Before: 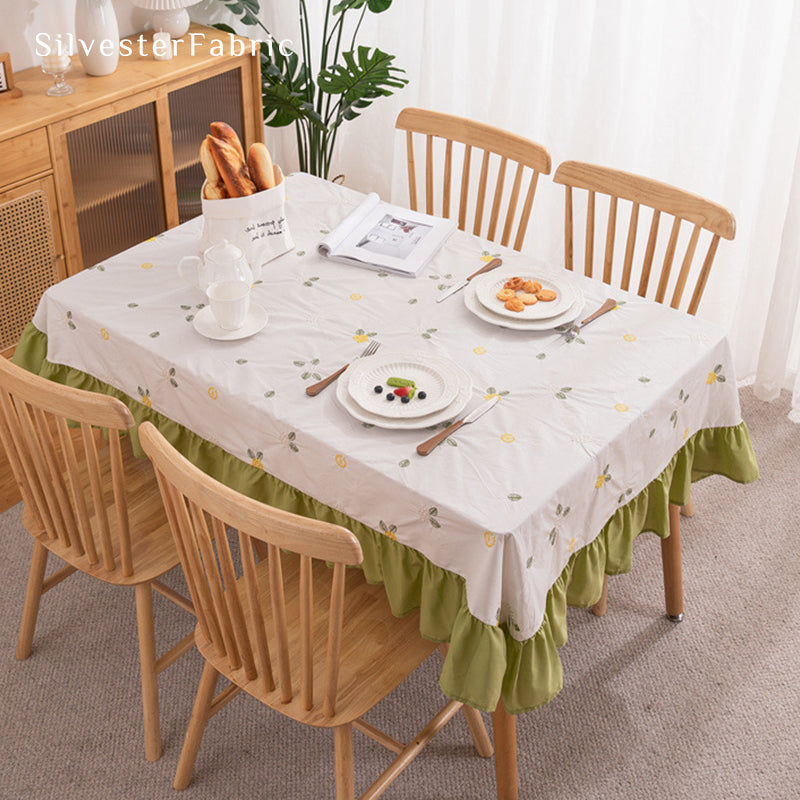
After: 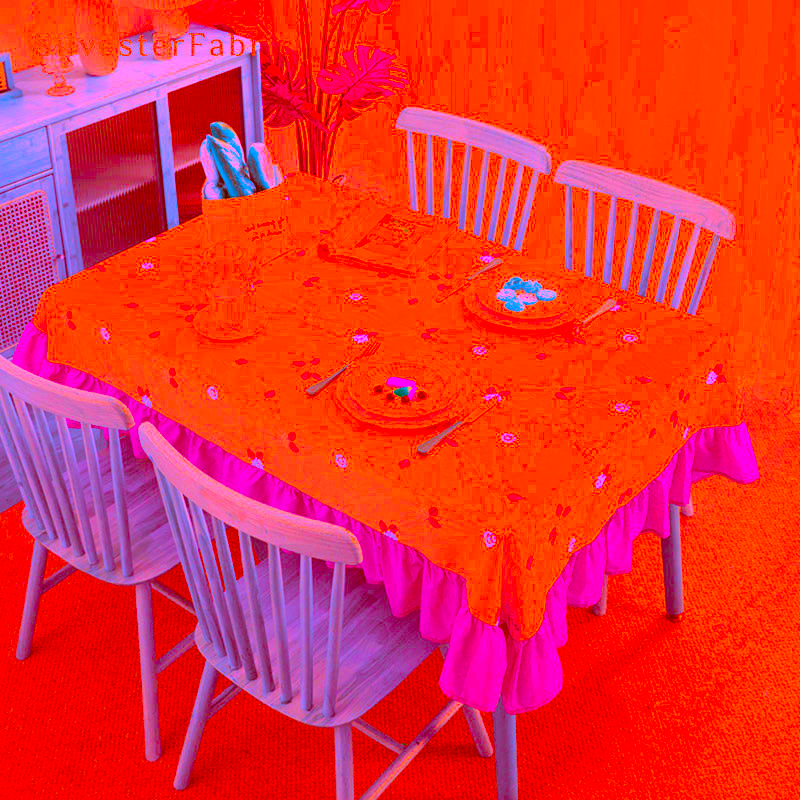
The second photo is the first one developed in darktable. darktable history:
color correction: highlights a* -39.68, highlights b* -40, shadows a* -40, shadows b* -40, saturation -3
color balance rgb: linear chroma grading › global chroma 15%, perceptual saturation grading › global saturation 30%
filmic rgb: black relative exposure -11.35 EV, white relative exposure 3.22 EV, hardness 6.76, color science v6 (2022)
